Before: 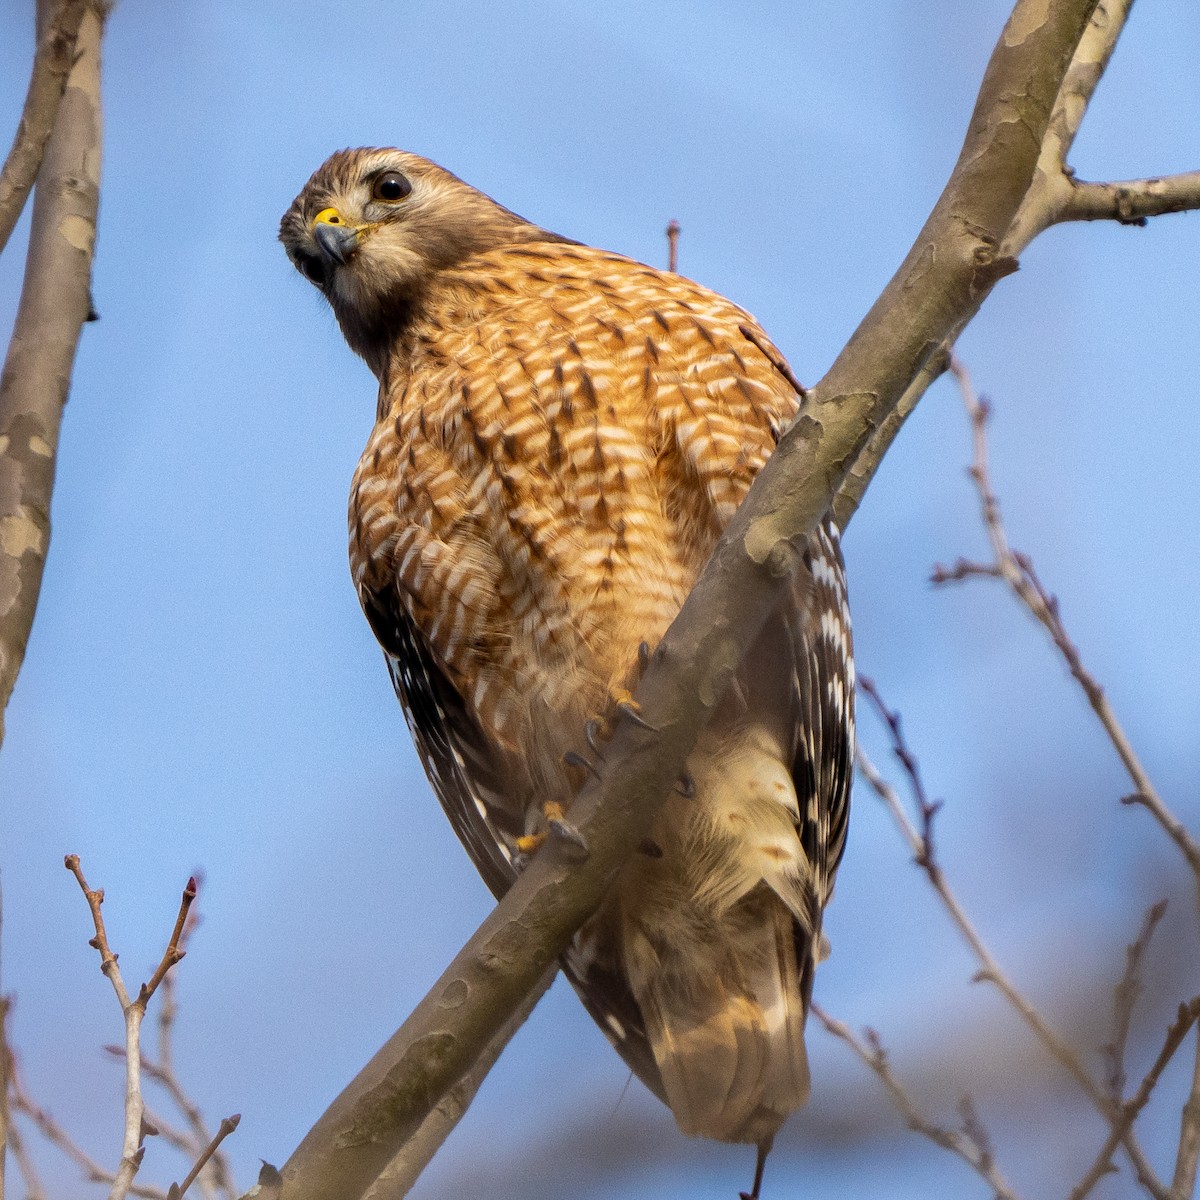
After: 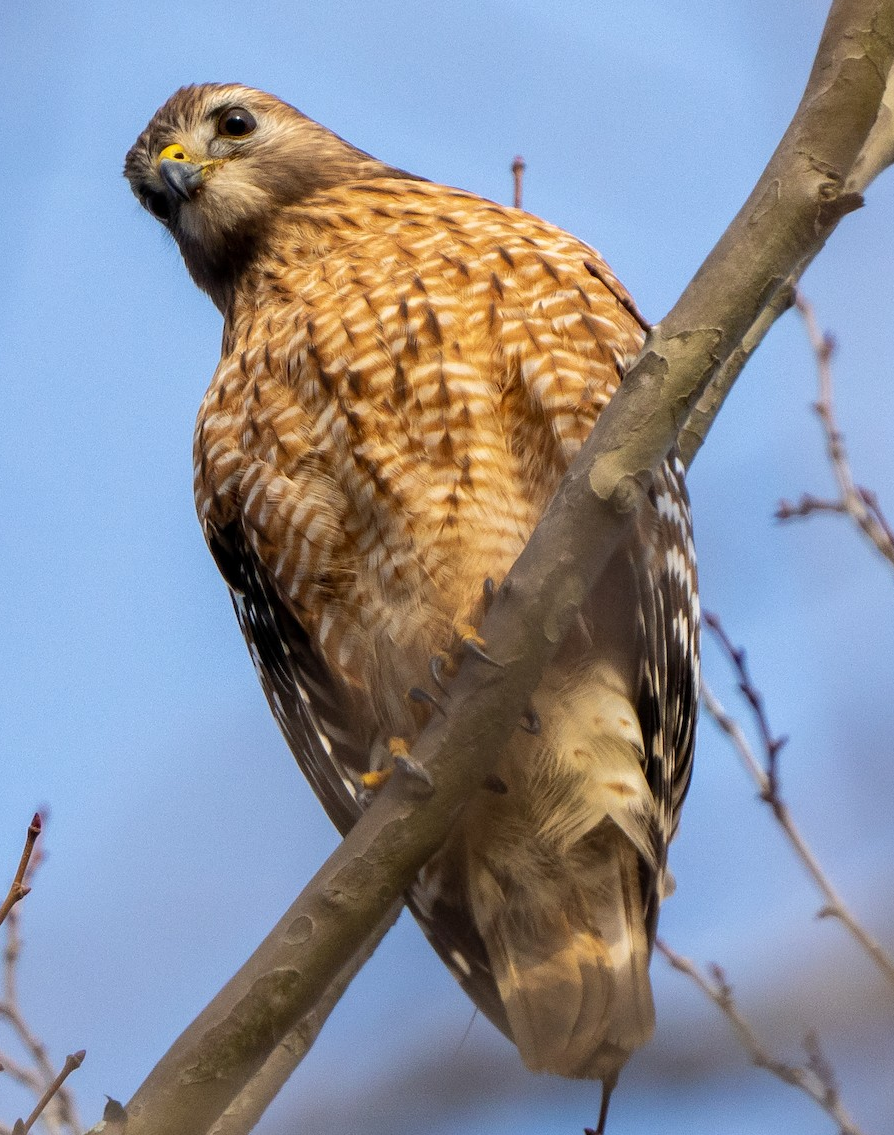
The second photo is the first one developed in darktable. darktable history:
crop and rotate: left 12.938%, top 5.361%, right 12.537%
